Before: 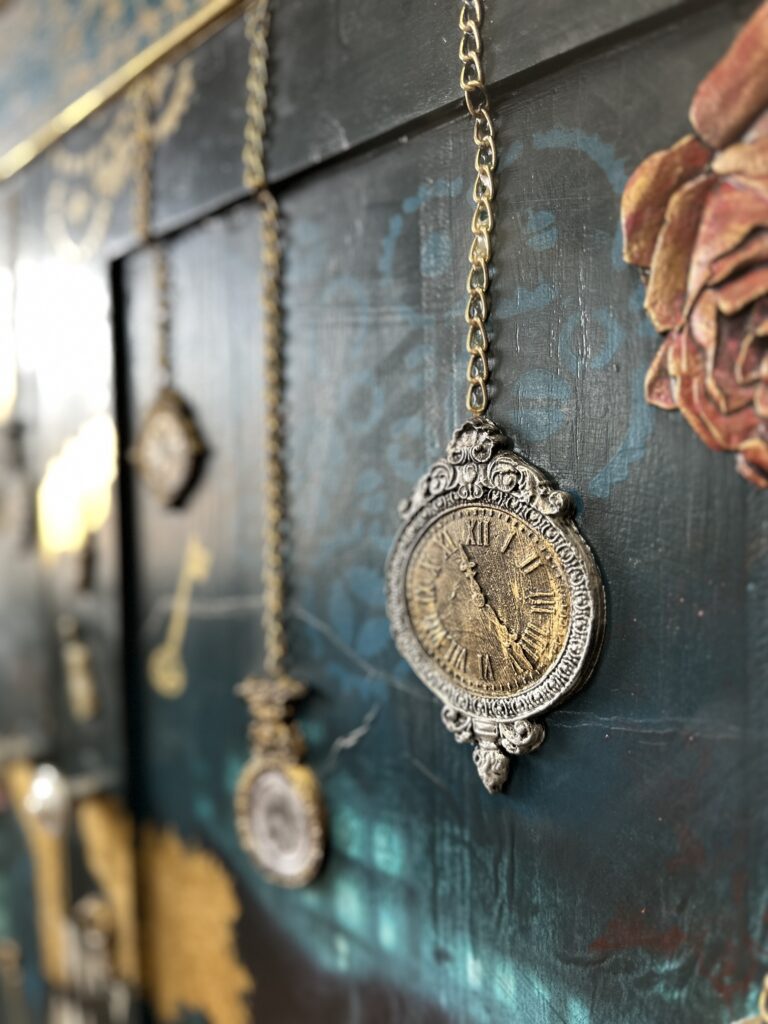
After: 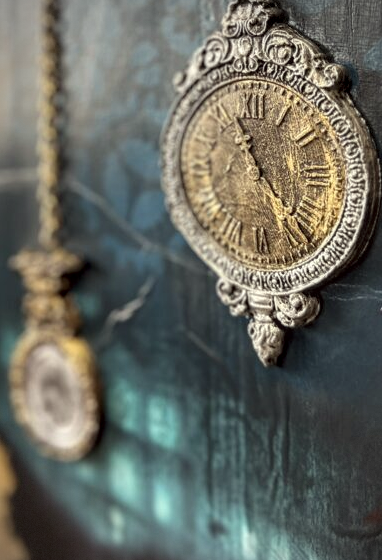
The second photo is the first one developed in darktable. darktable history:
color correction: highlights a* -0.883, highlights b* 4.62, shadows a* 3.56
local contrast: on, module defaults
vignetting: dithering 8-bit output, unbound false
crop: left 29.324%, top 41.786%, right 20.865%, bottom 3.506%
